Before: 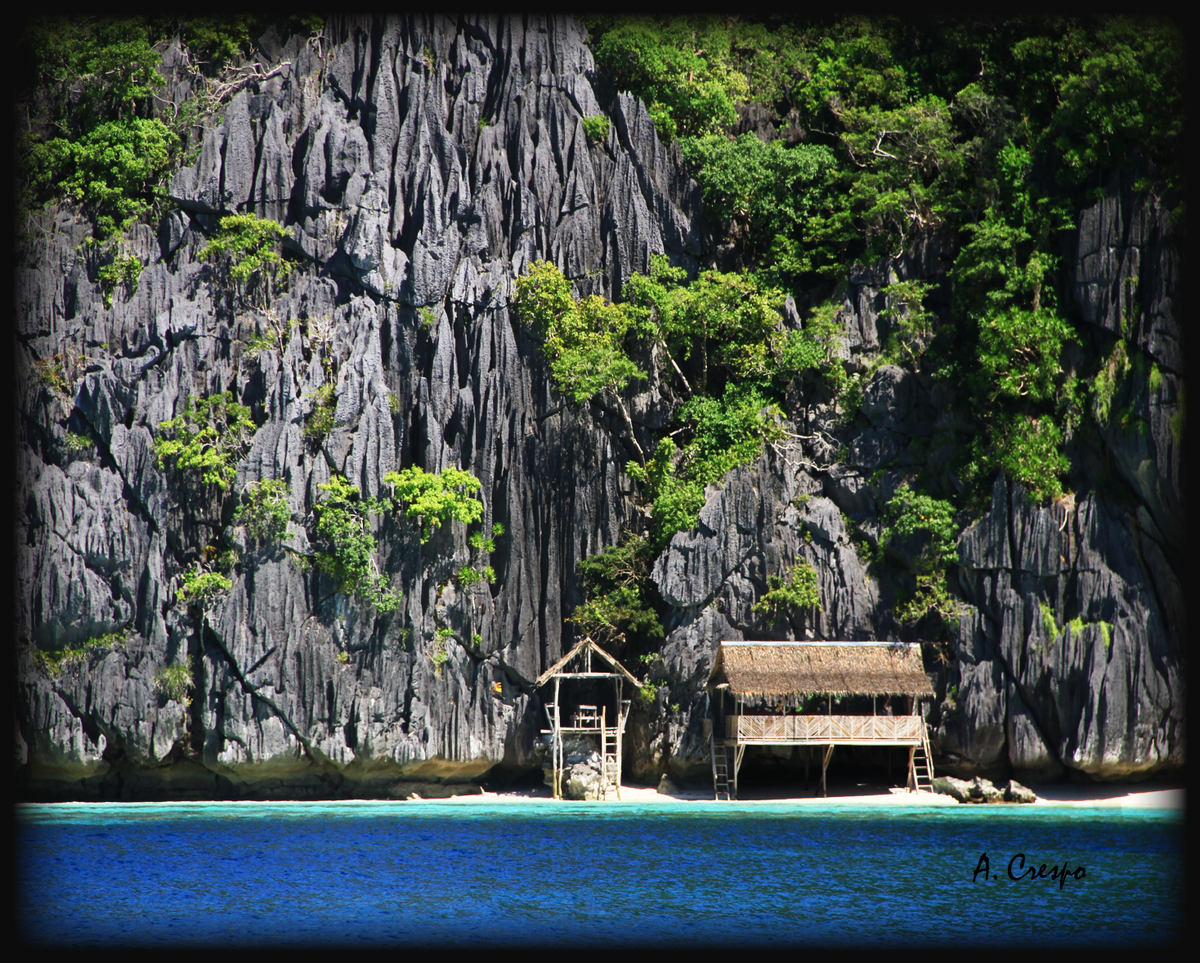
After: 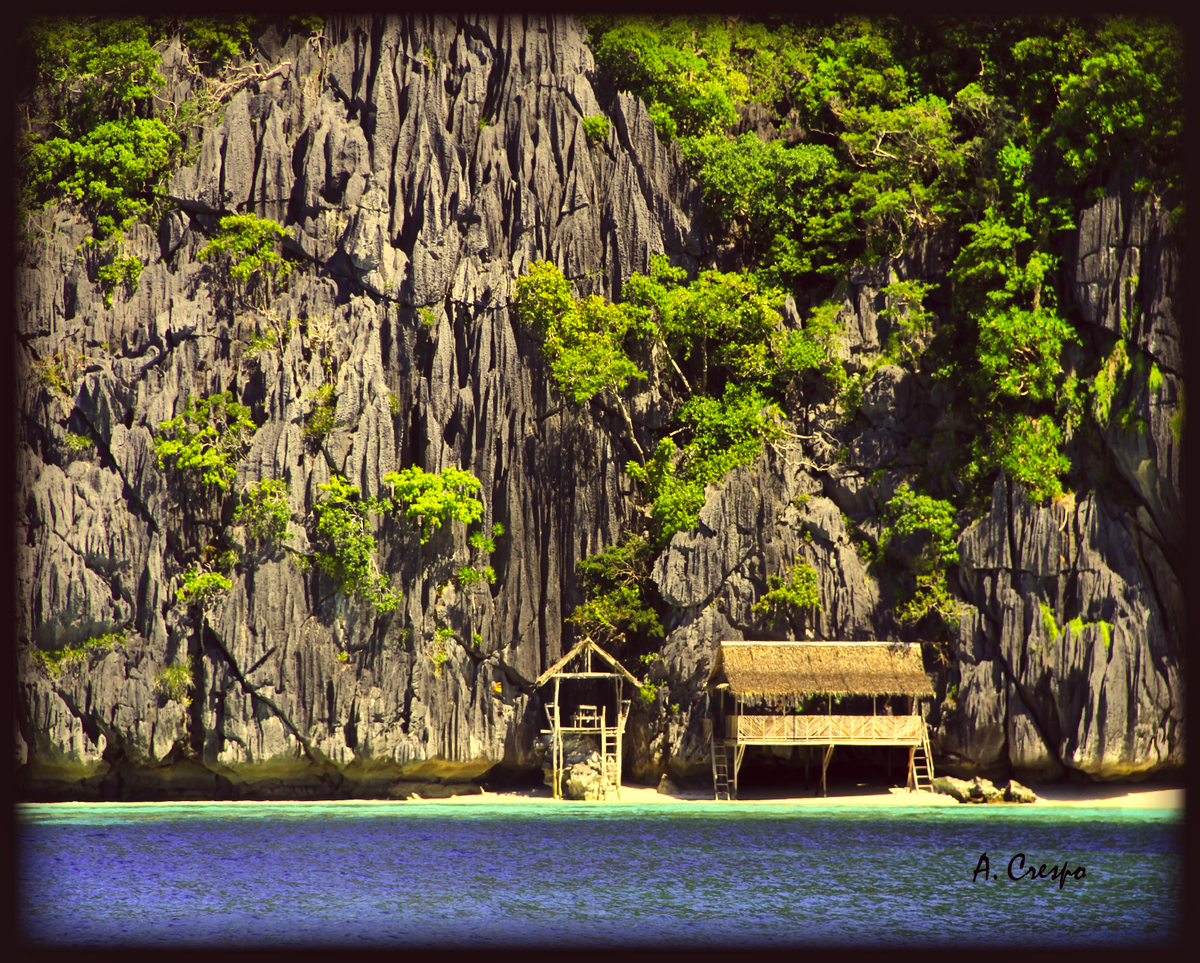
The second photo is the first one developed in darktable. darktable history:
exposure: exposure 0.201 EV, compensate highlight preservation false
color correction: highlights a* -0.524, highlights b* 39.73, shadows a* 9.47, shadows b* -0.381
shadows and highlights: soften with gaussian
